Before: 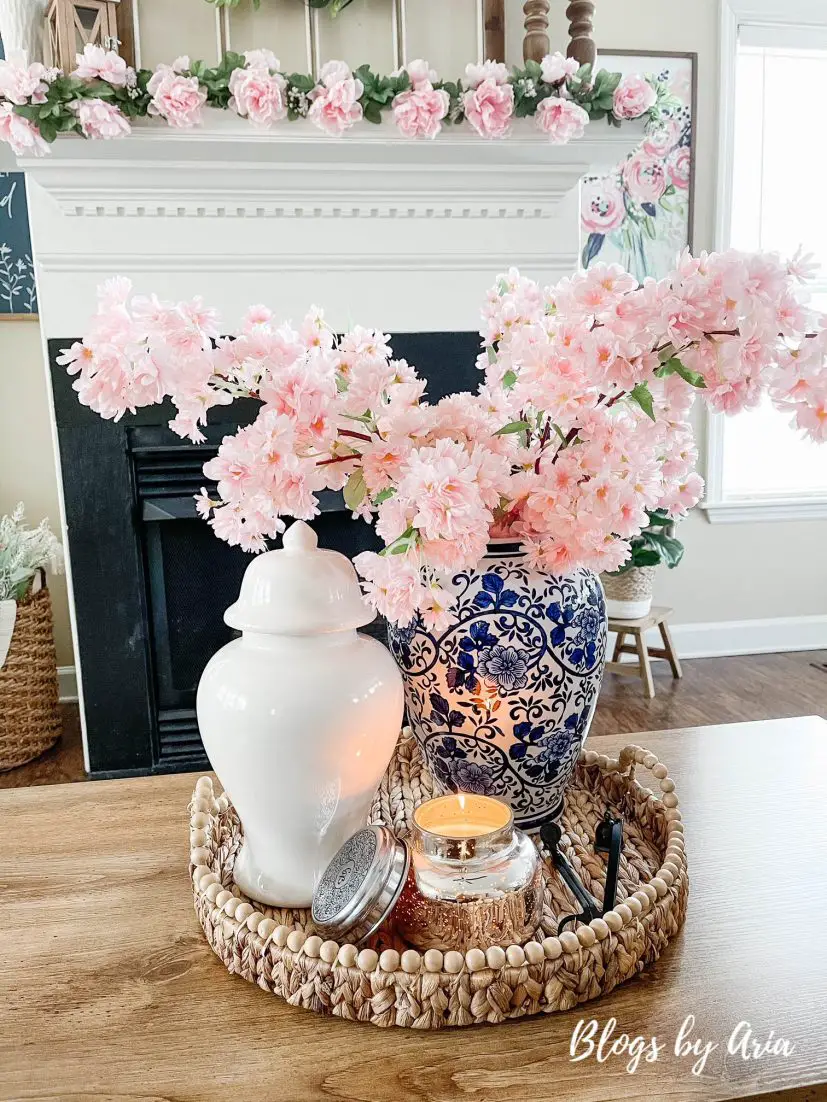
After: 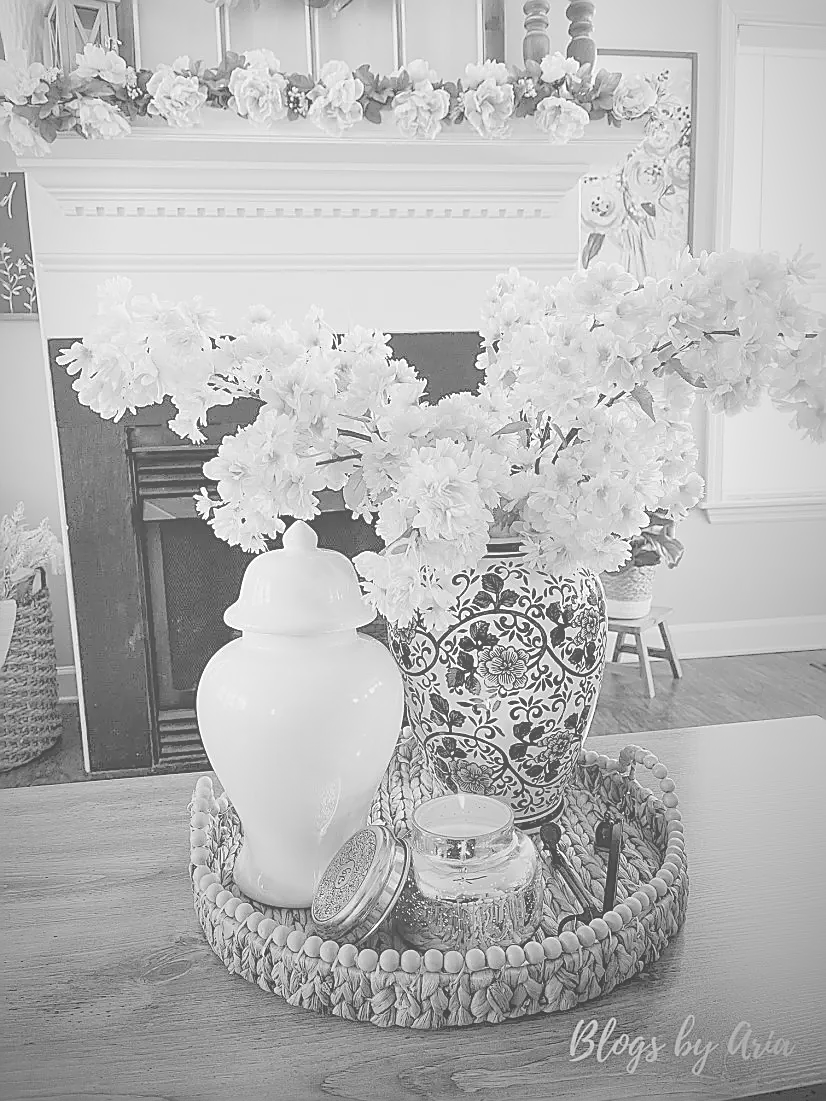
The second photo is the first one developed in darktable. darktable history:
sharpen: radius 1.4, amount 1.25, threshold 0.7
color balance rgb: linear chroma grading › global chroma 20%, perceptual saturation grading › global saturation 65%, perceptual saturation grading › highlights 50%, perceptual saturation grading › shadows 30%, perceptual brilliance grading › global brilliance 12%, perceptual brilliance grading › highlights 15%, global vibrance 20%
monochrome: a -6.99, b 35.61, size 1.4
contrast brightness saturation: brightness 0.28
vignetting: fall-off start 72.14%, fall-off radius 108.07%, brightness -0.713, saturation -0.488, center (-0.054, -0.359), width/height ratio 0.729
colorize: hue 147.6°, saturation 65%, lightness 21.64%
